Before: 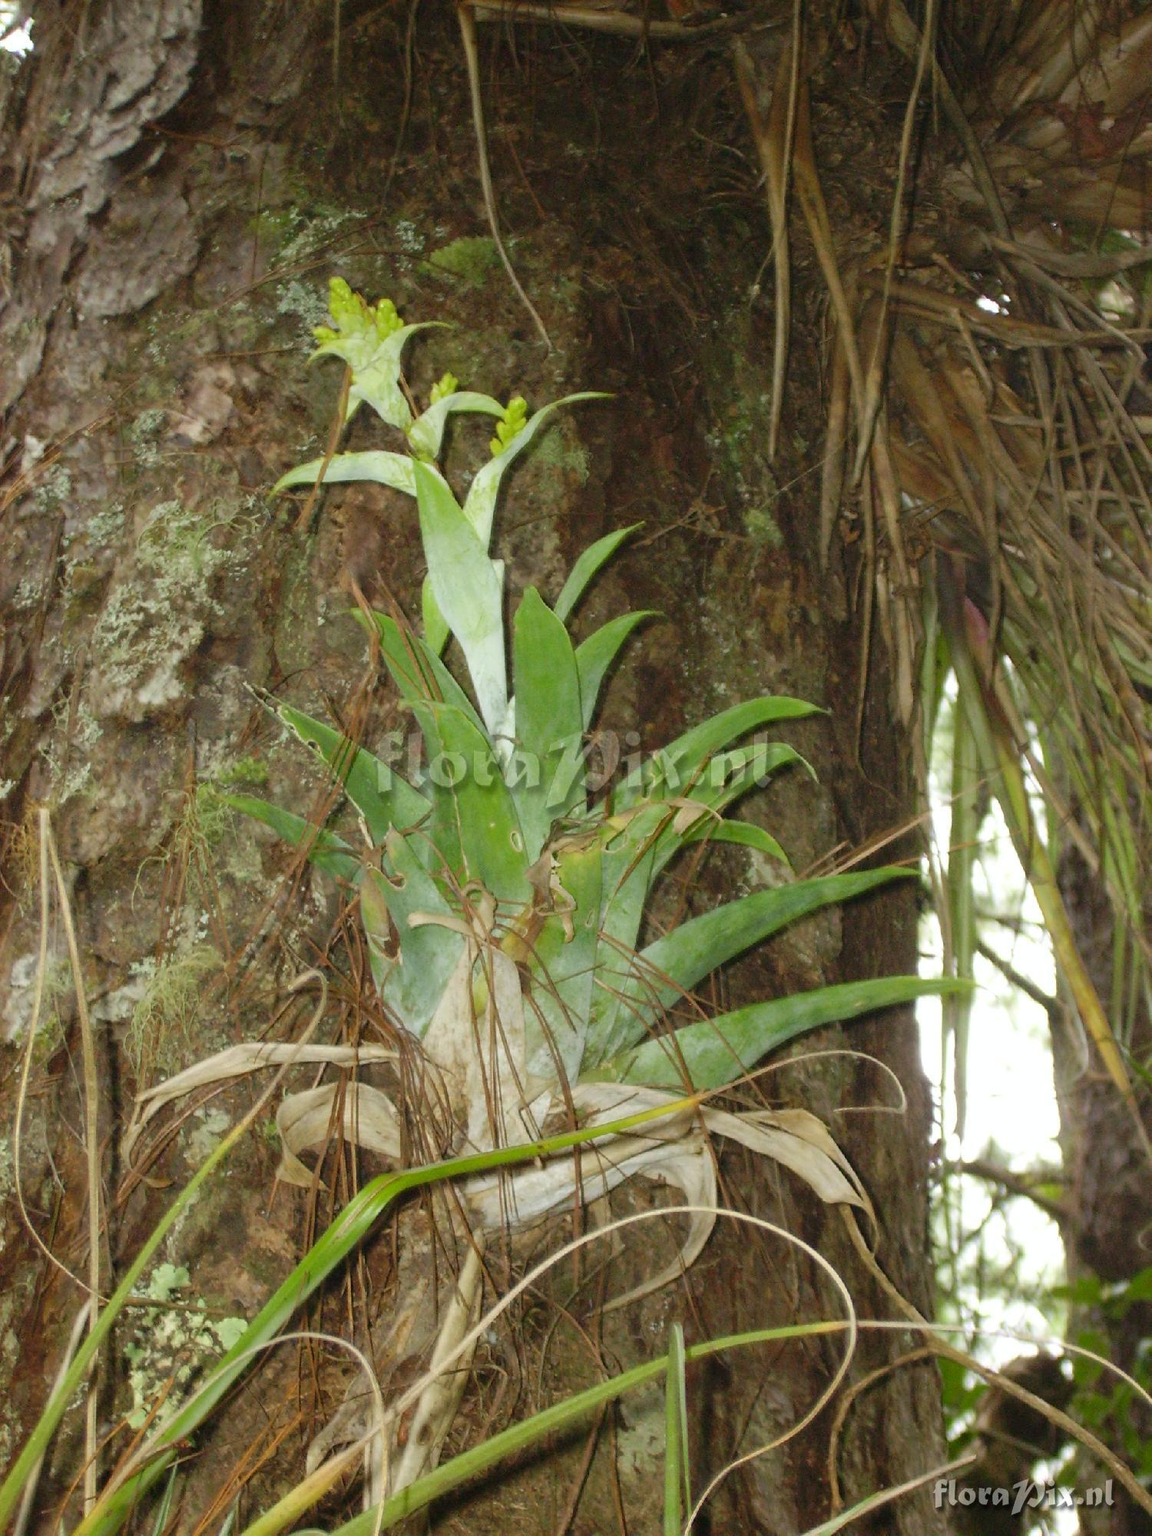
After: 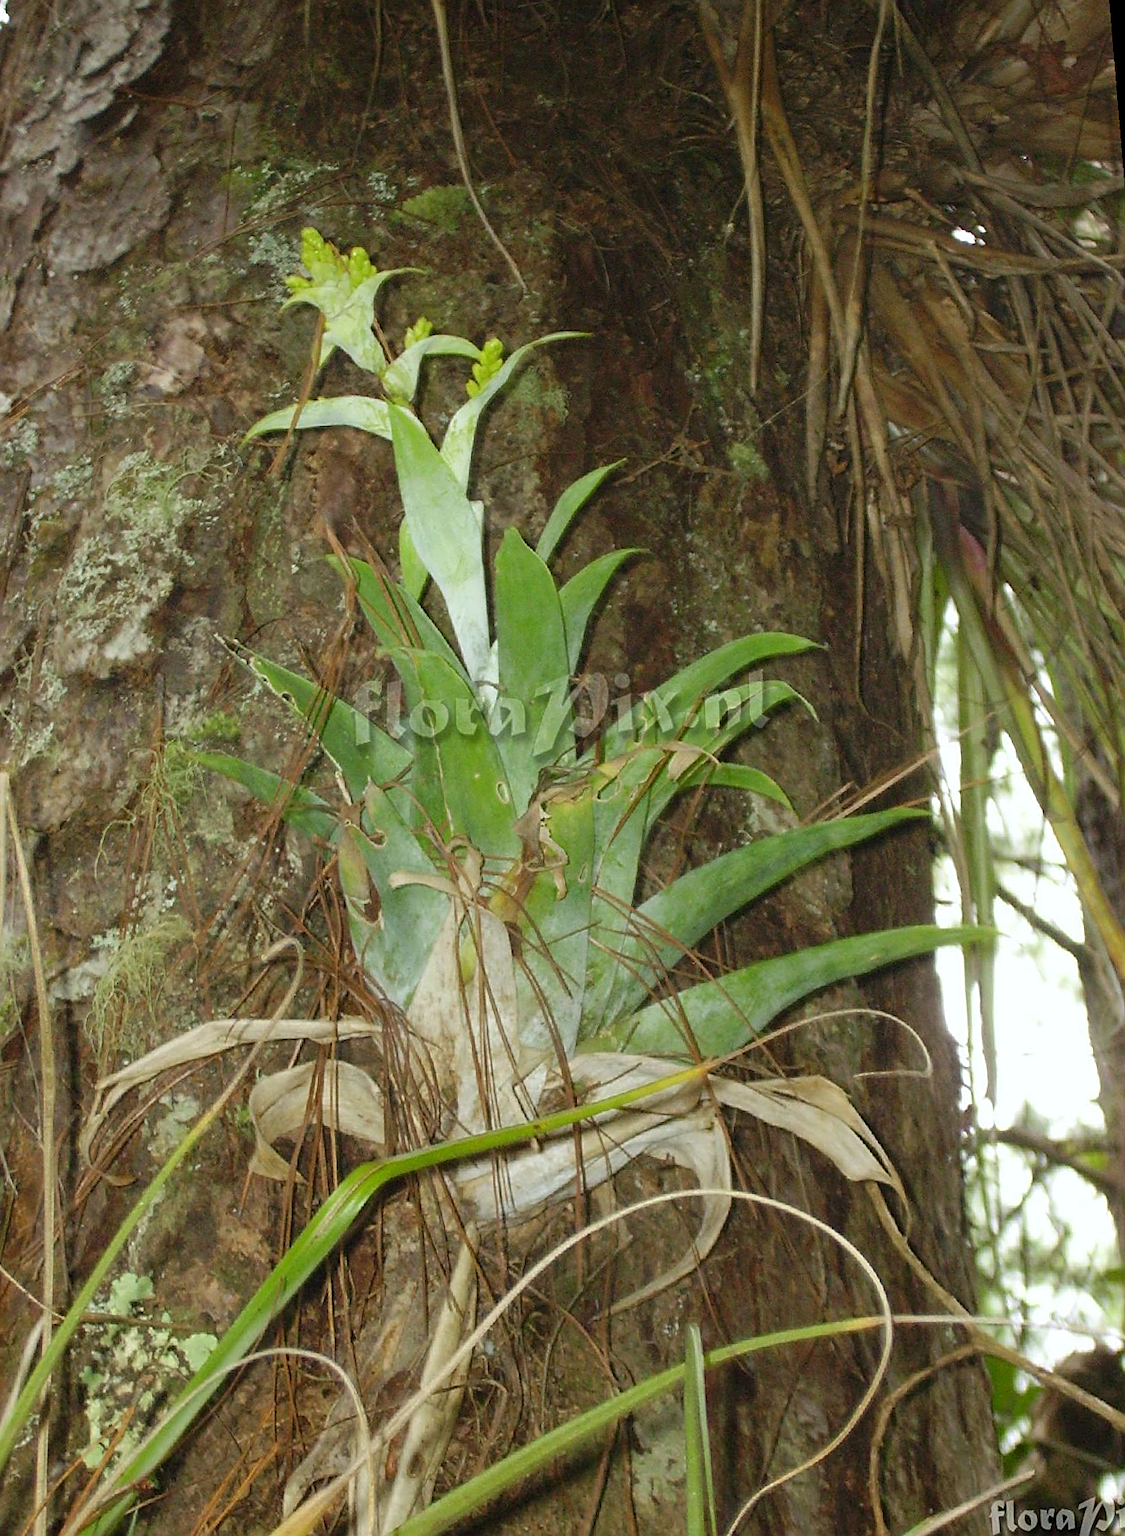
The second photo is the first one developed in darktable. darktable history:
sharpen: on, module defaults
rotate and perspective: rotation -1.68°, lens shift (vertical) -0.146, crop left 0.049, crop right 0.912, crop top 0.032, crop bottom 0.96
white balance: red 0.986, blue 1.01
